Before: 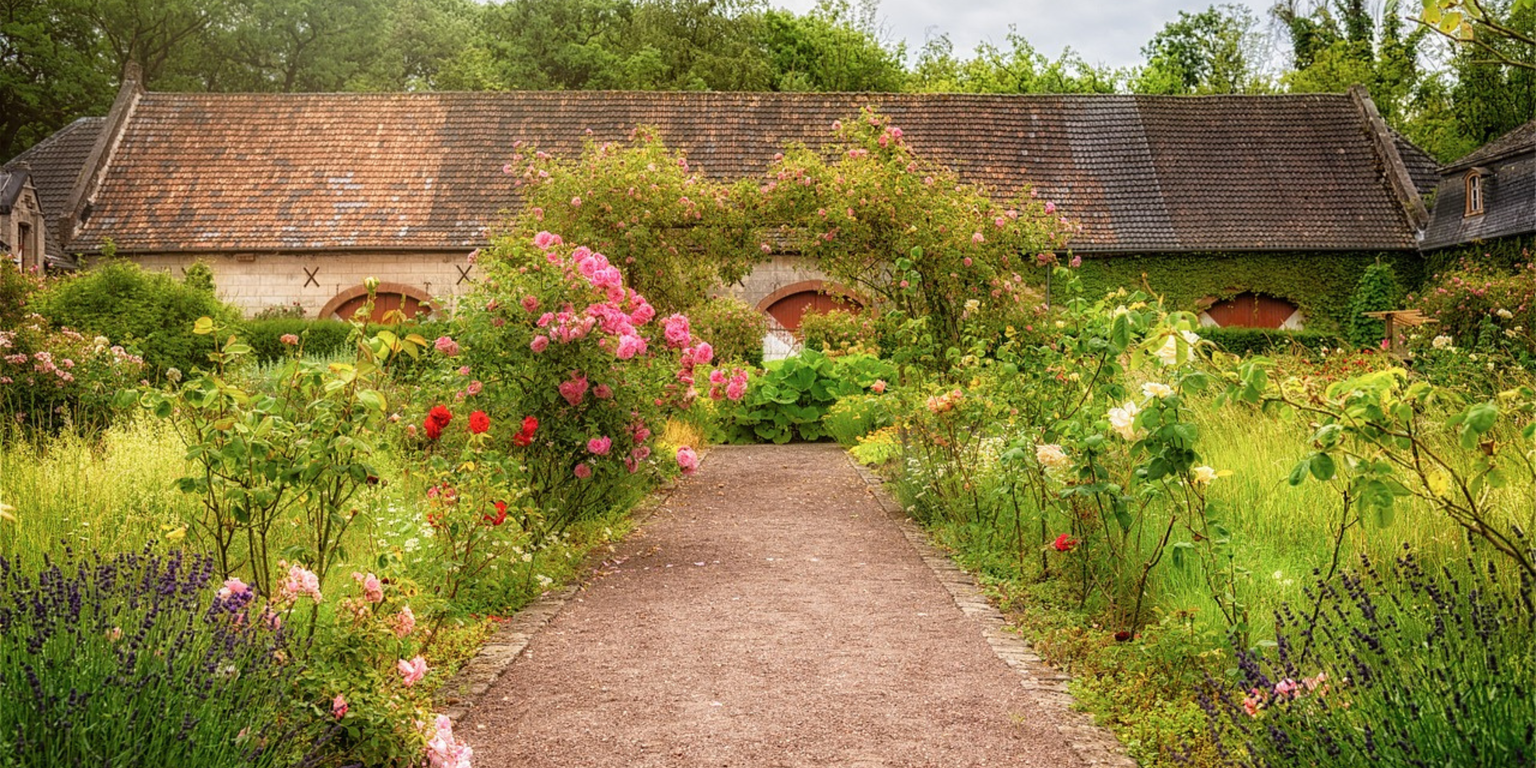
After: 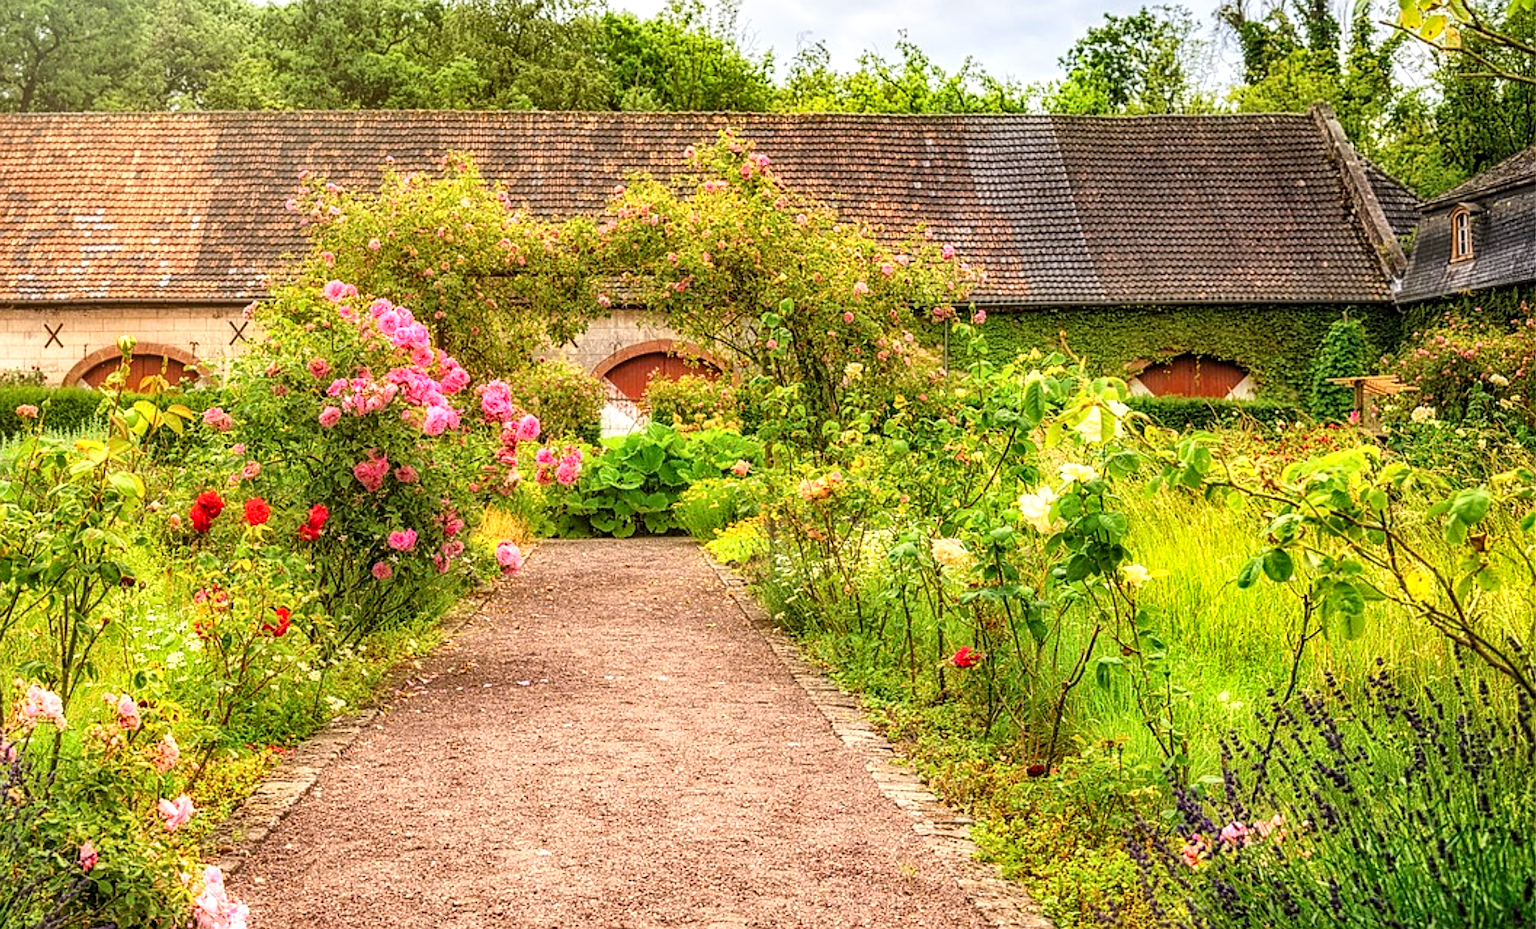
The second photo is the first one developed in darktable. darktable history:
sharpen: on, module defaults
shadows and highlights: white point adjustment 0.946, soften with gaussian
local contrast: on, module defaults
tone equalizer: mask exposure compensation -0.491 EV
crop: left 17.423%, bottom 0.021%
exposure: exposure 0.16 EV, compensate exposure bias true, compensate highlight preservation false
contrast brightness saturation: contrast 0.197, brightness 0.168, saturation 0.218
